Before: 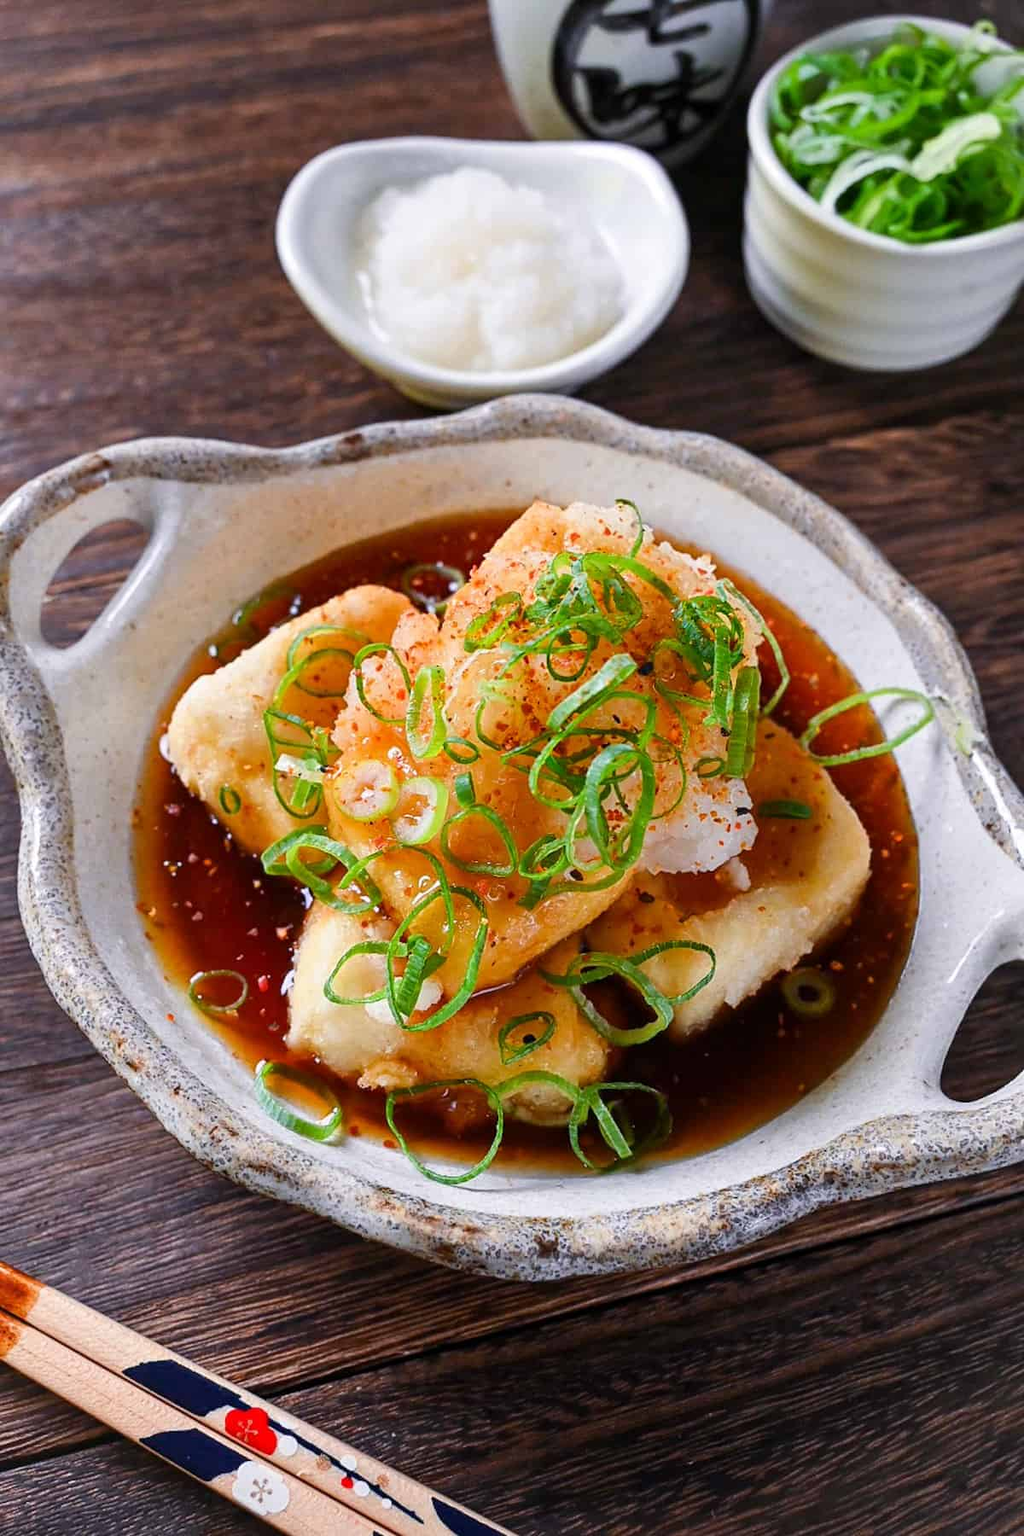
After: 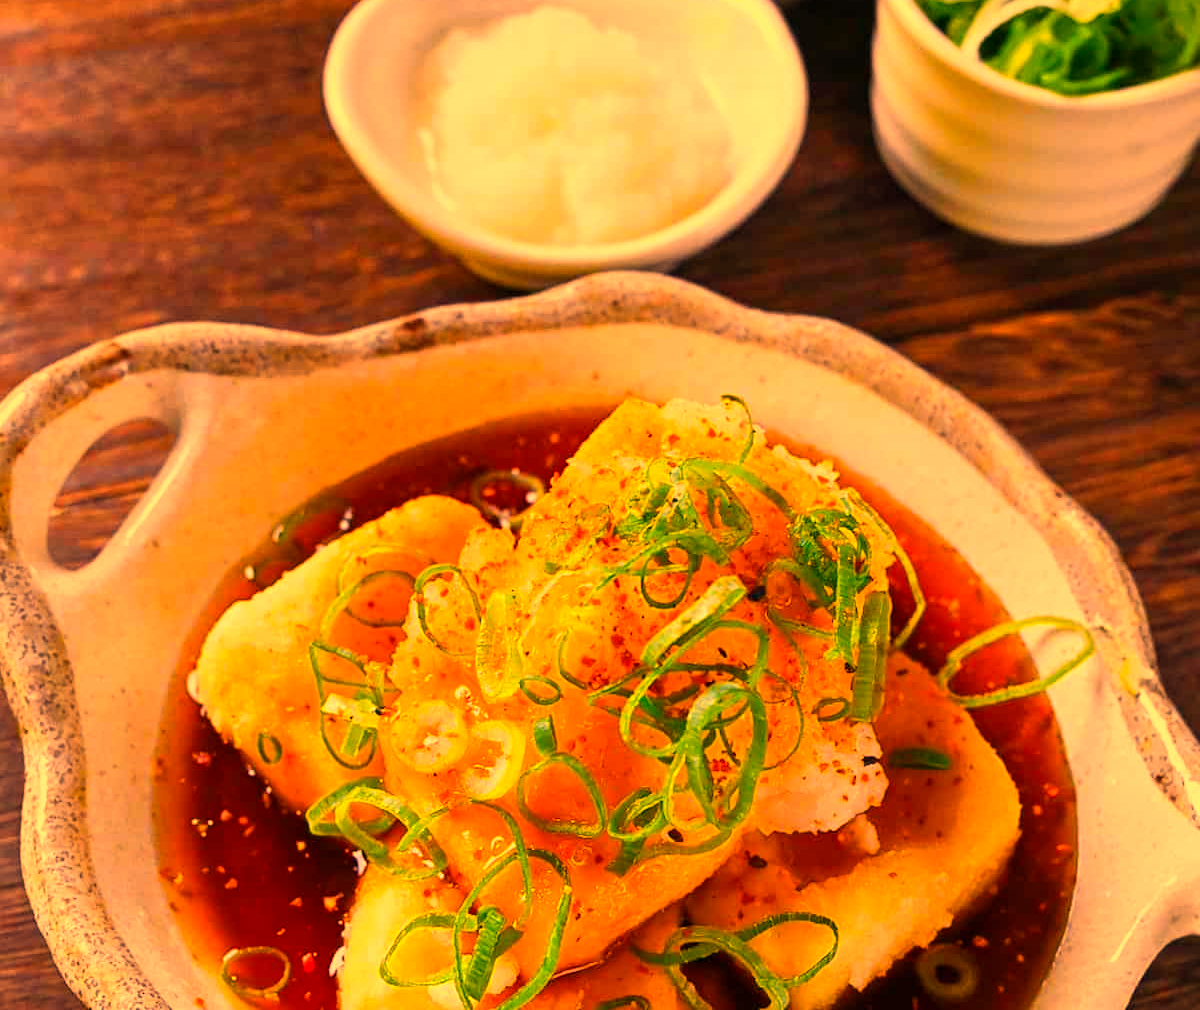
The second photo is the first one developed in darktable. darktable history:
color balance rgb: perceptual saturation grading › global saturation 25%, global vibrance 20%
white balance: red 1.467, blue 0.684
crop and rotate: top 10.605%, bottom 33.274%
